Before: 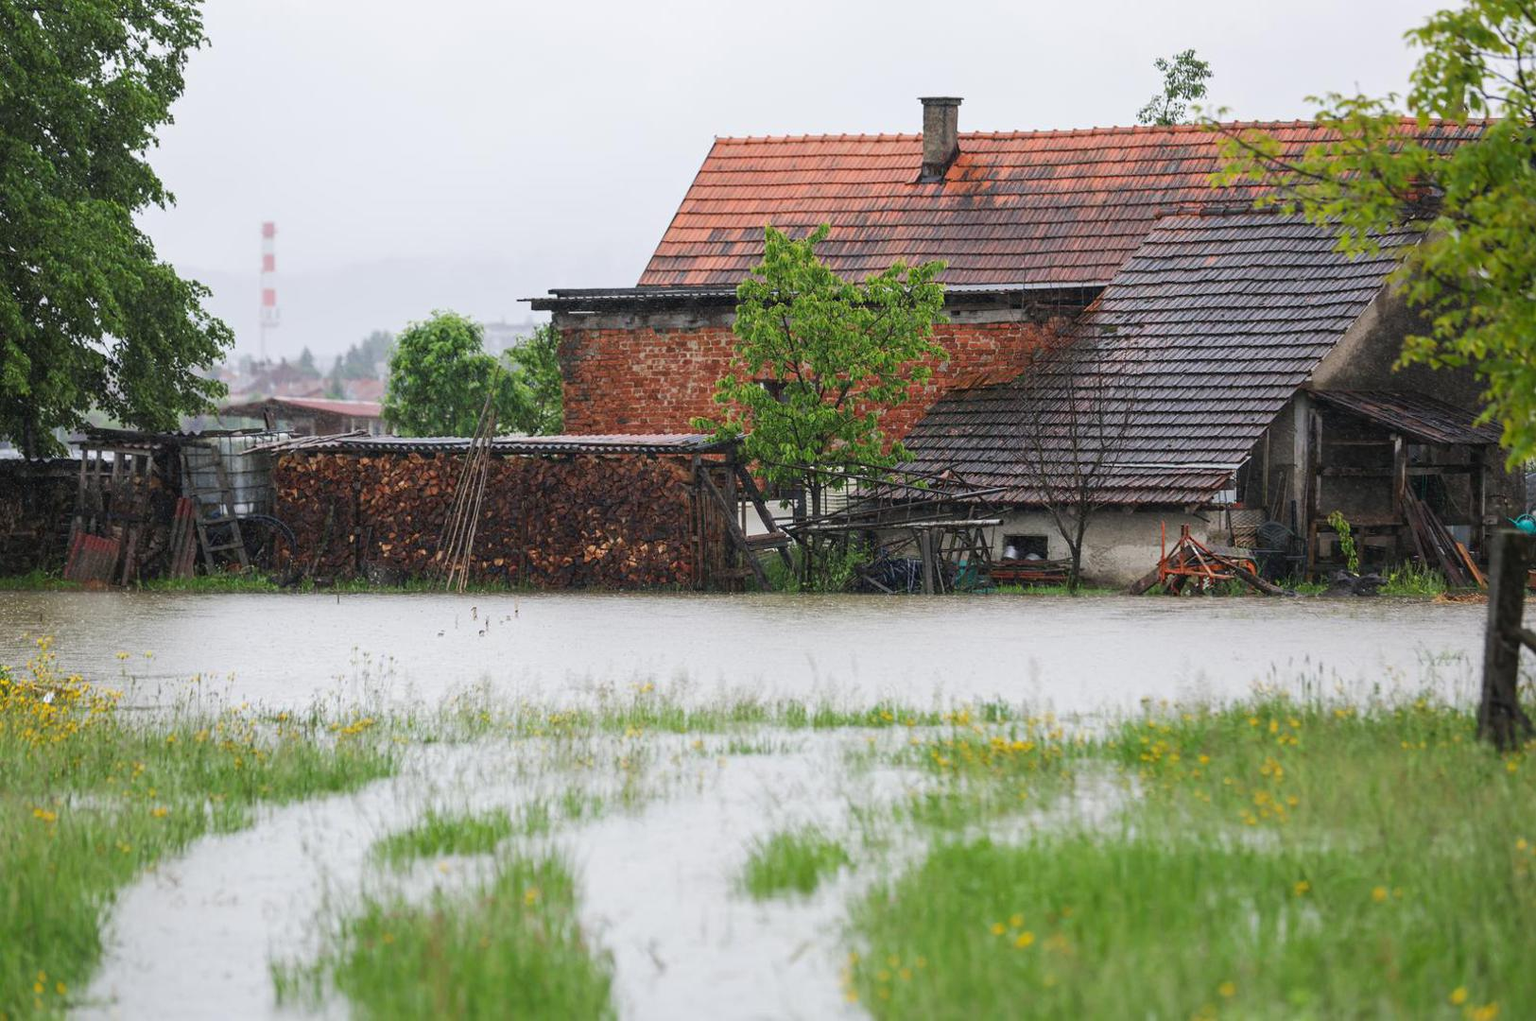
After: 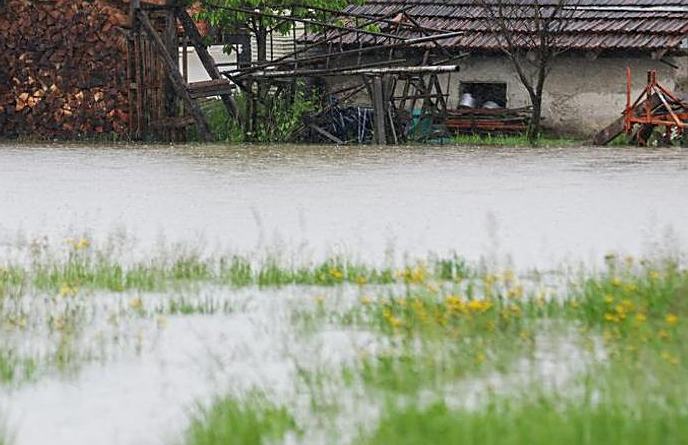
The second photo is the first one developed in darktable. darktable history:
crop: left 37.084%, top 44.846%, right 20.573%, bottom 13.782%
sharpen: on, module defaults
